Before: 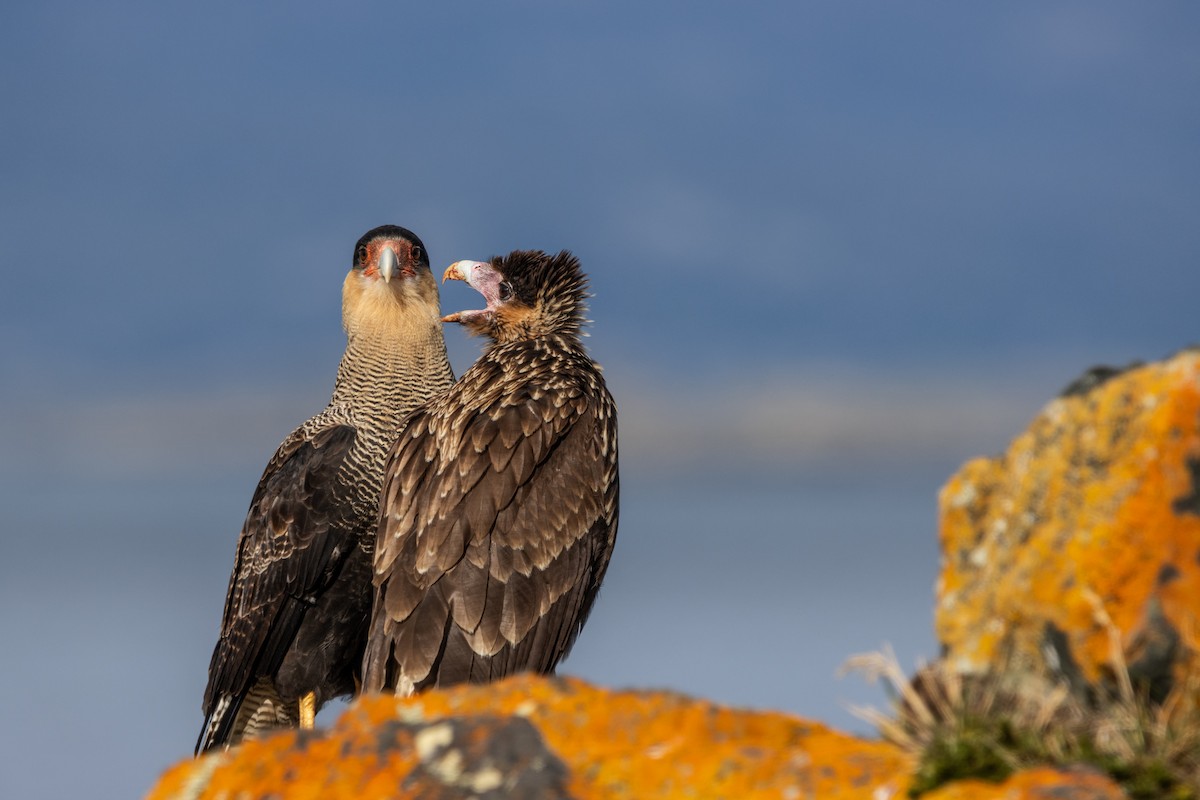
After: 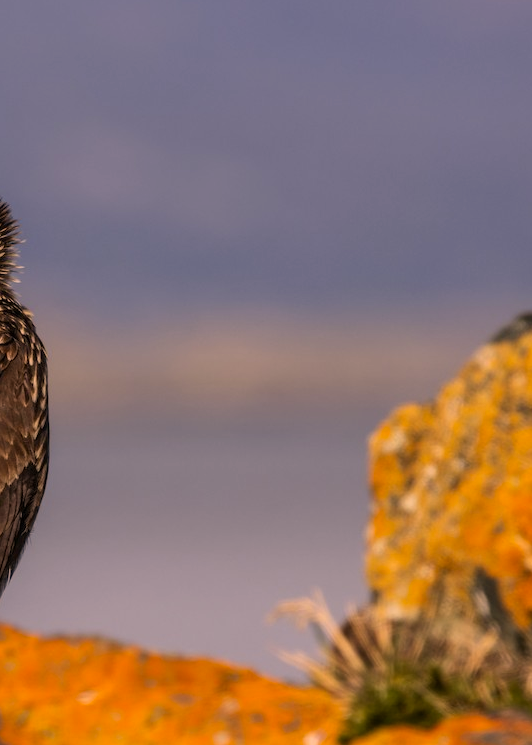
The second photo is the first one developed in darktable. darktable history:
color correction: highlights a* 17.6, highlights b* 18.91
crop: left 47.553%, top 6.824%, right 8.107%
